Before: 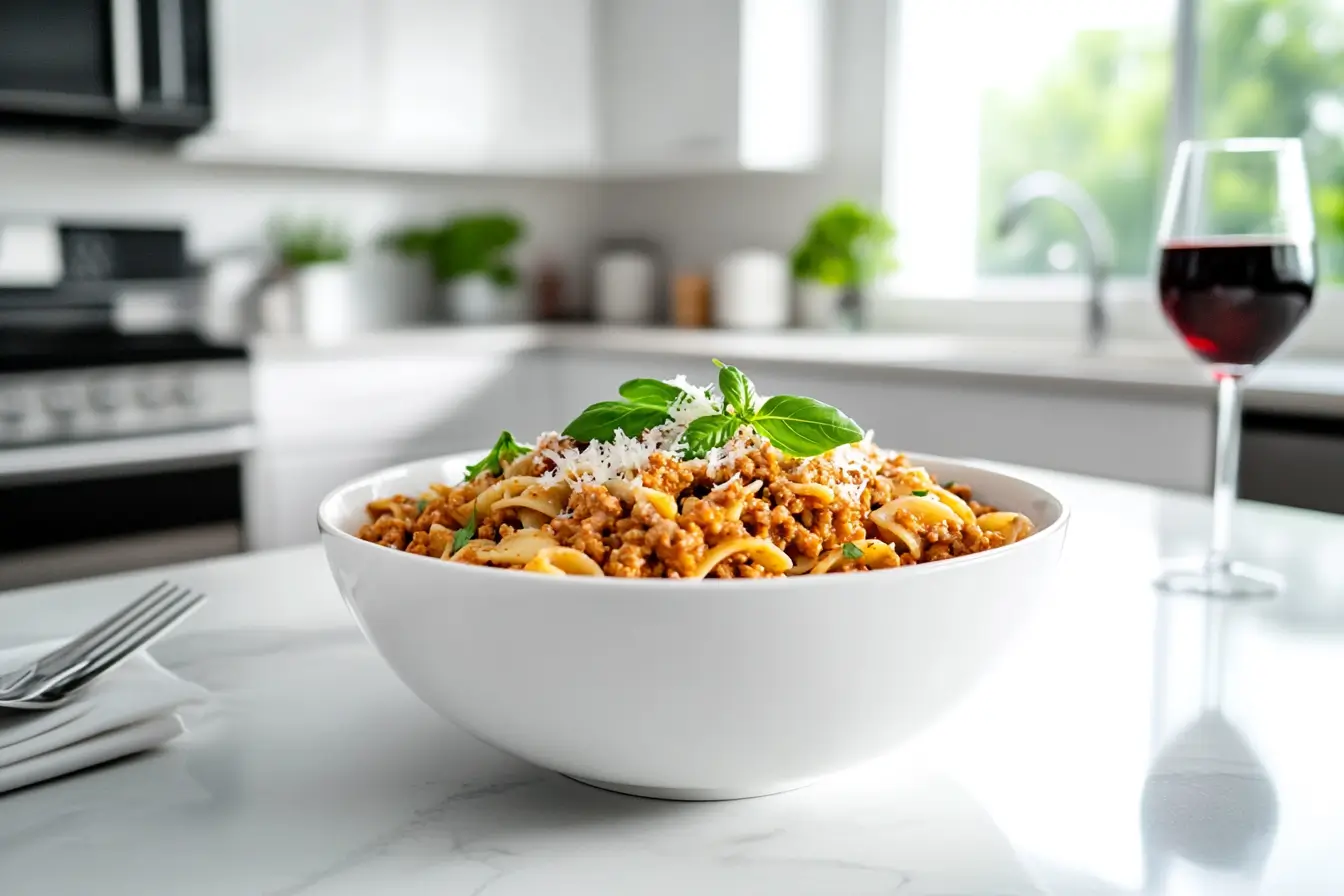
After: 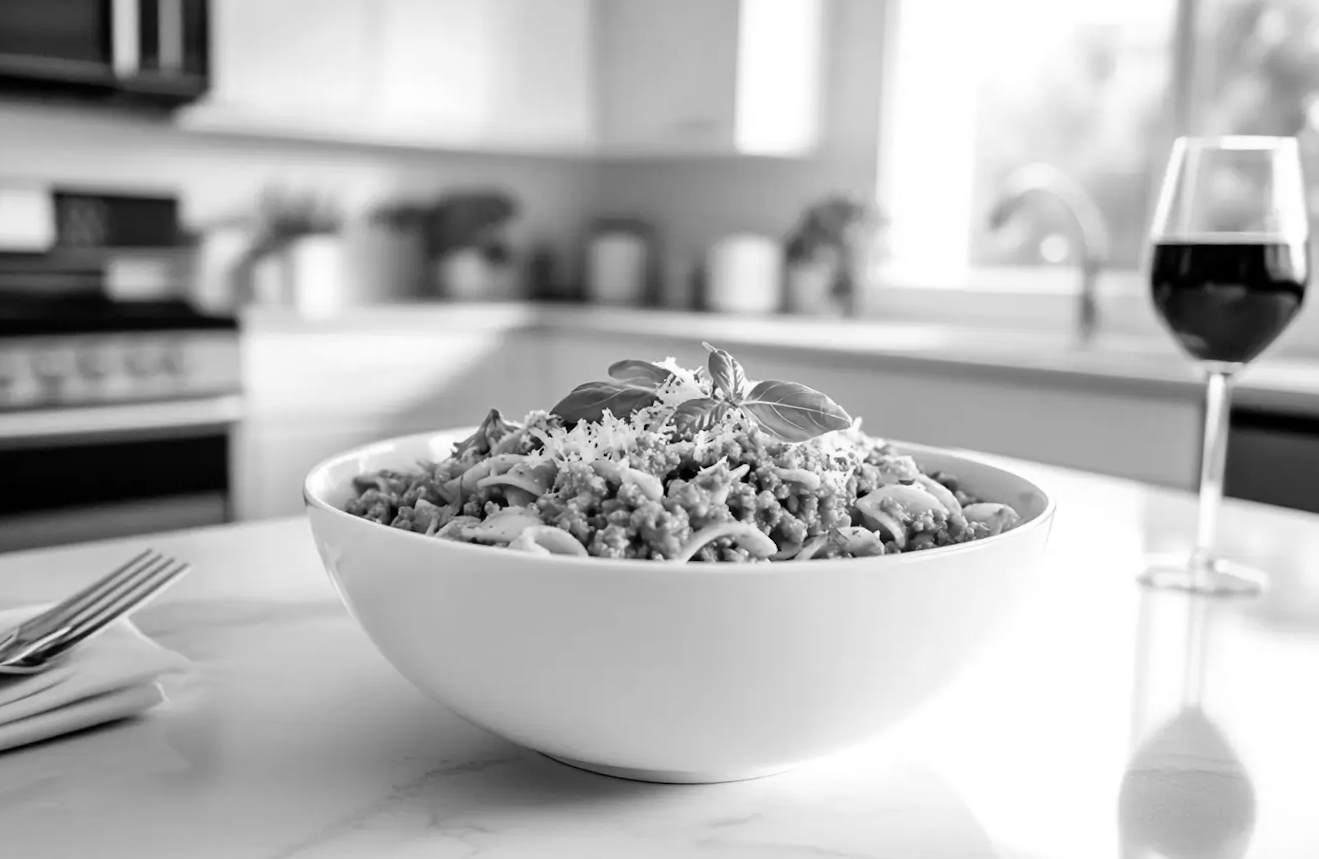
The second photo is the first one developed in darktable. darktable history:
monochrome: on, module defaults
rotate and perspective: rotation 1.57°, crop left 0.018, crop right 0.982, crop top 0.039, crop bottom 0.961
